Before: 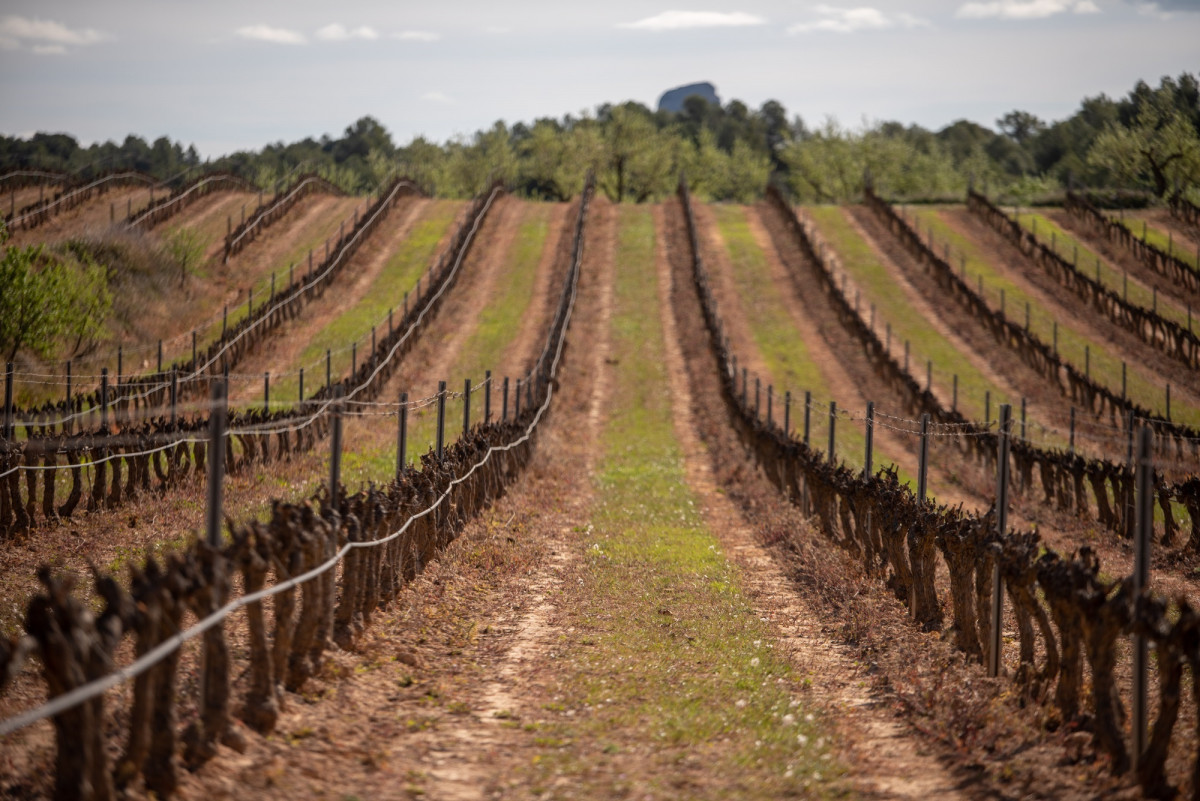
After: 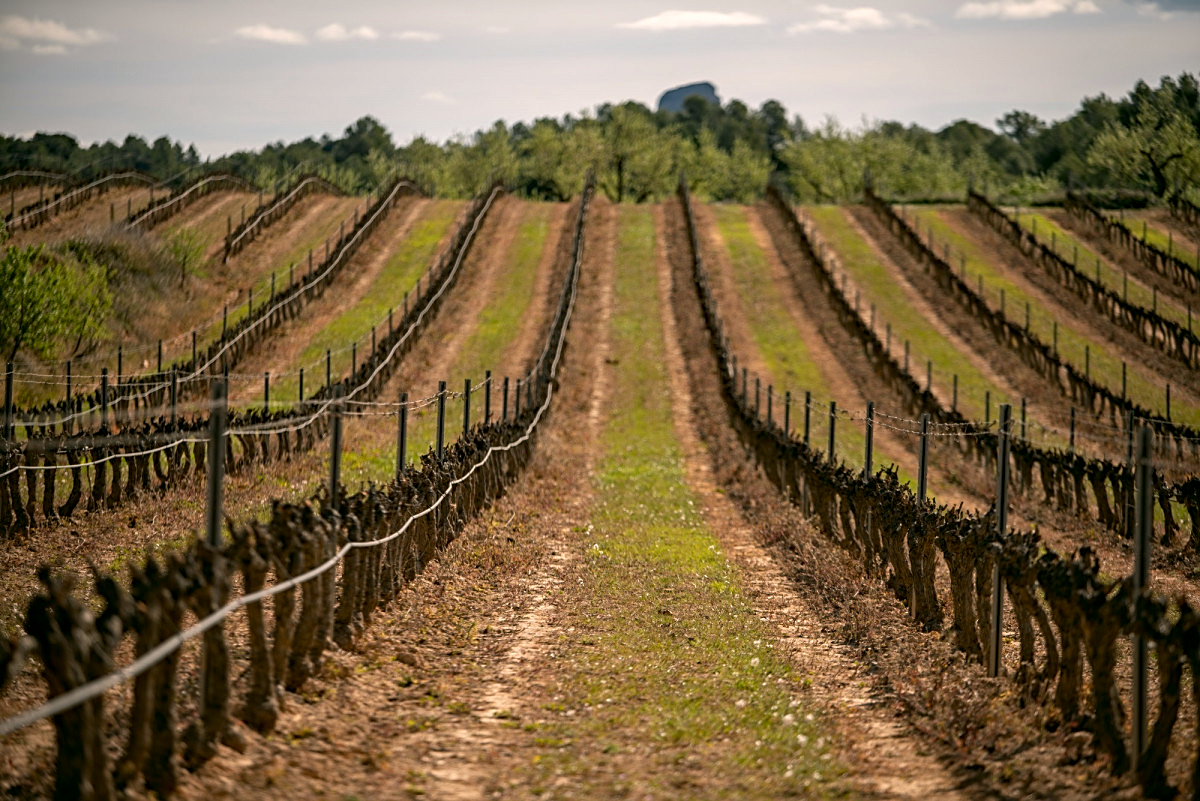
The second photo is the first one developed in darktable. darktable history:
color correction: highlights a* 4.02, highlights b* 4.98, shadows a* -7.55, shadows b* 4.98
contrast equalizer: octaves 7, y [[0.6 ×6], [0.55 ×6], [0 ×6], [0 ×6], [0 ×6]], mix 0.15
white balance: emerald 1
haze removal: compatibility mode true, adaptive false
sharpen: on, module defaults
